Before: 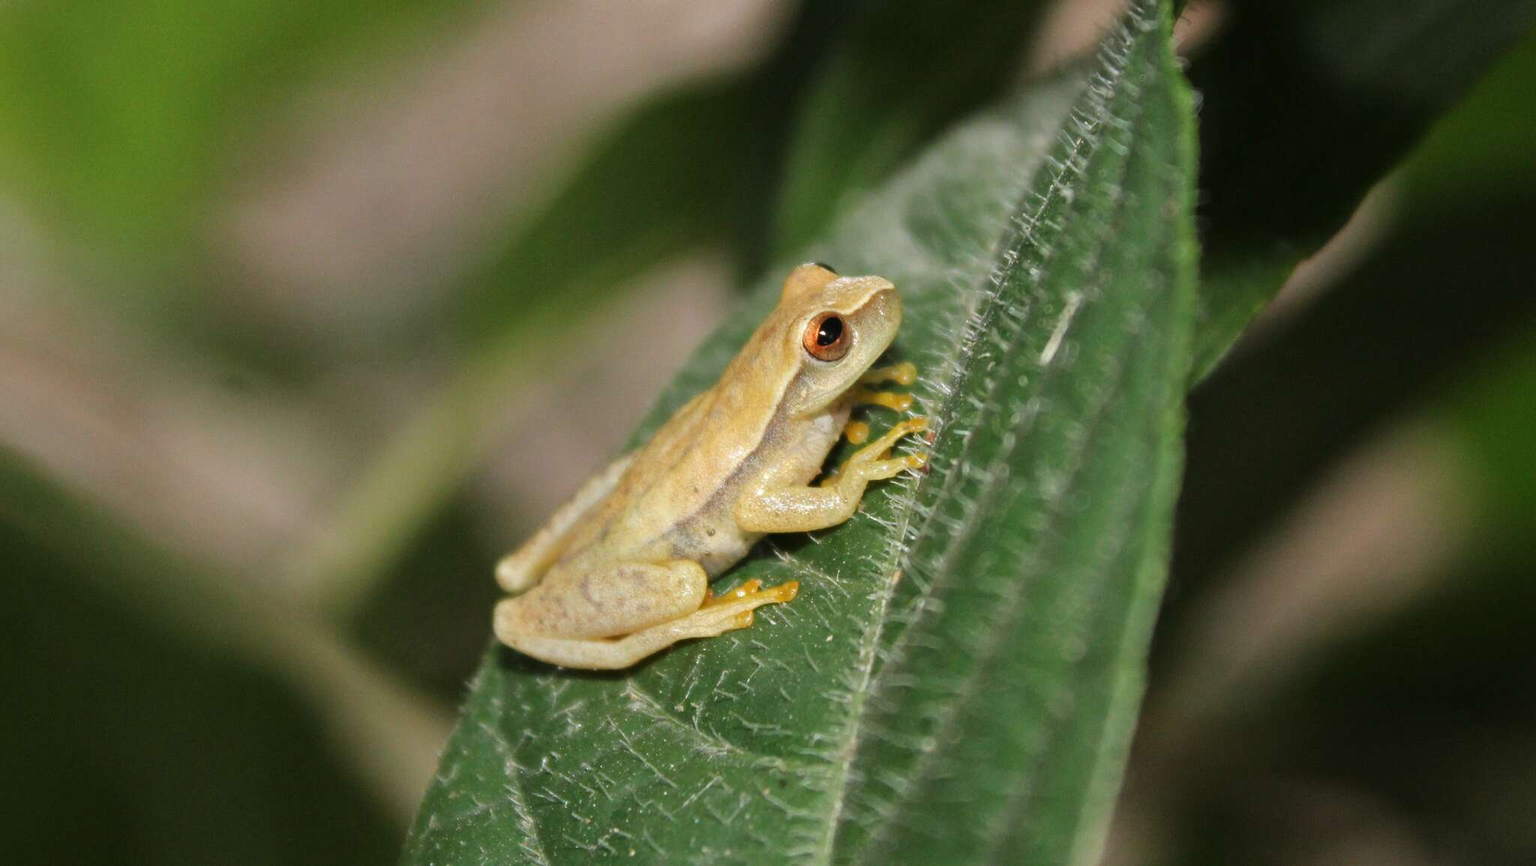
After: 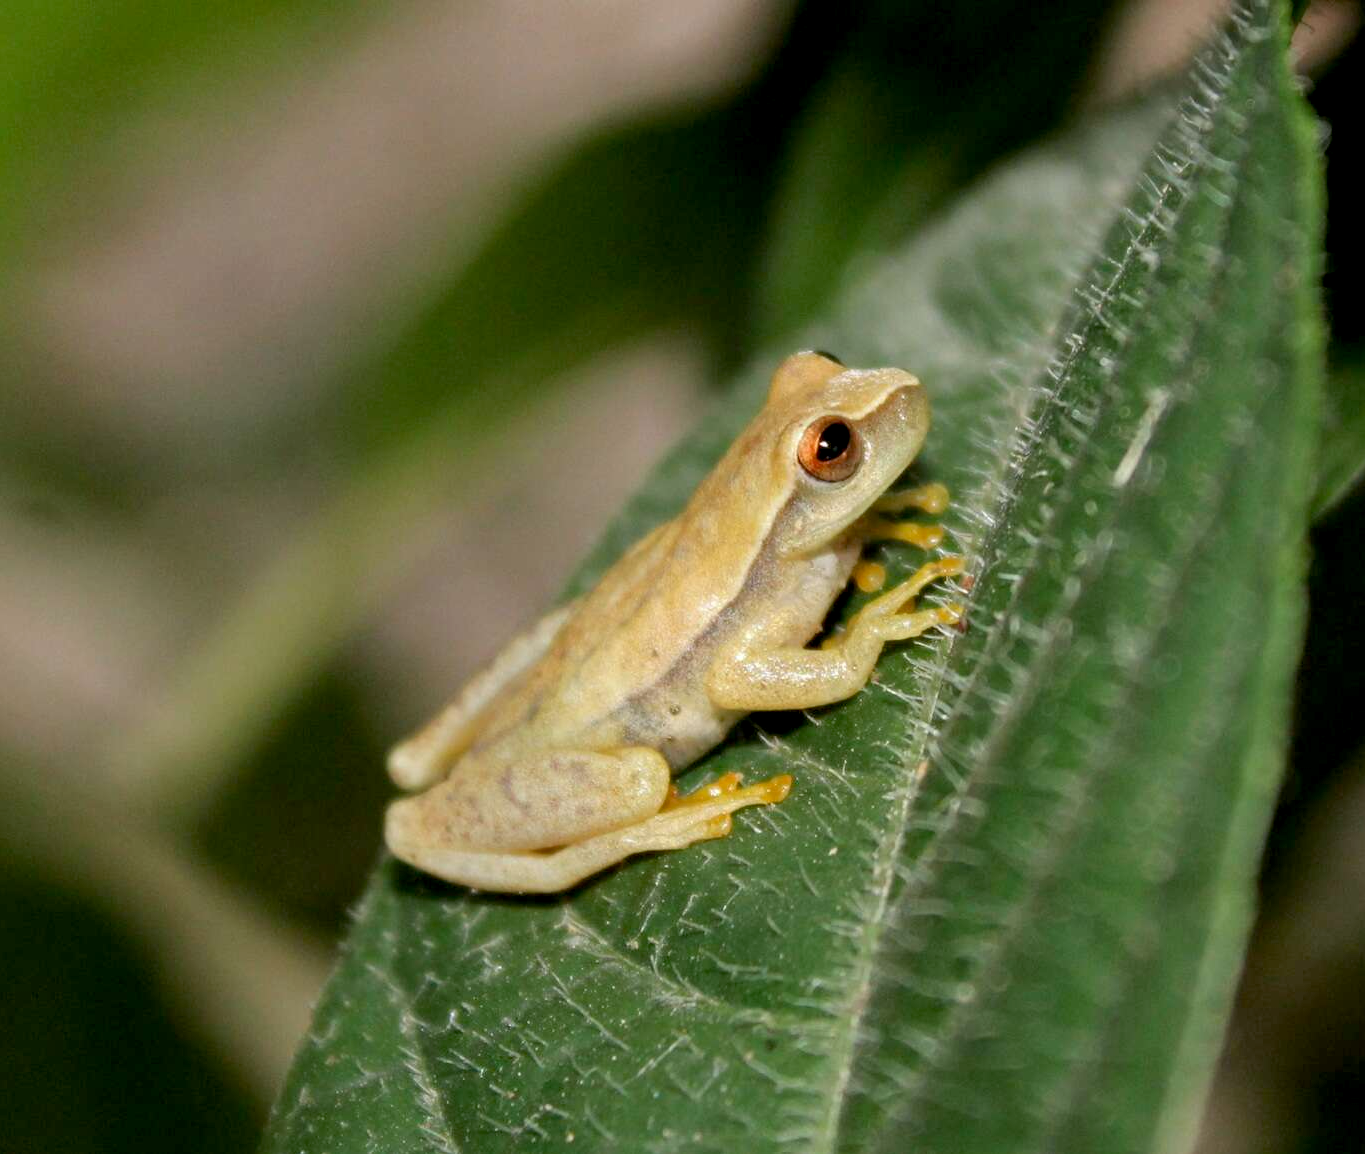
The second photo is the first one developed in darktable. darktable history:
crop and rotate: left 13.342%, right 19.991%
exposure: black level correction 0.011, compensate highlight preservation false
